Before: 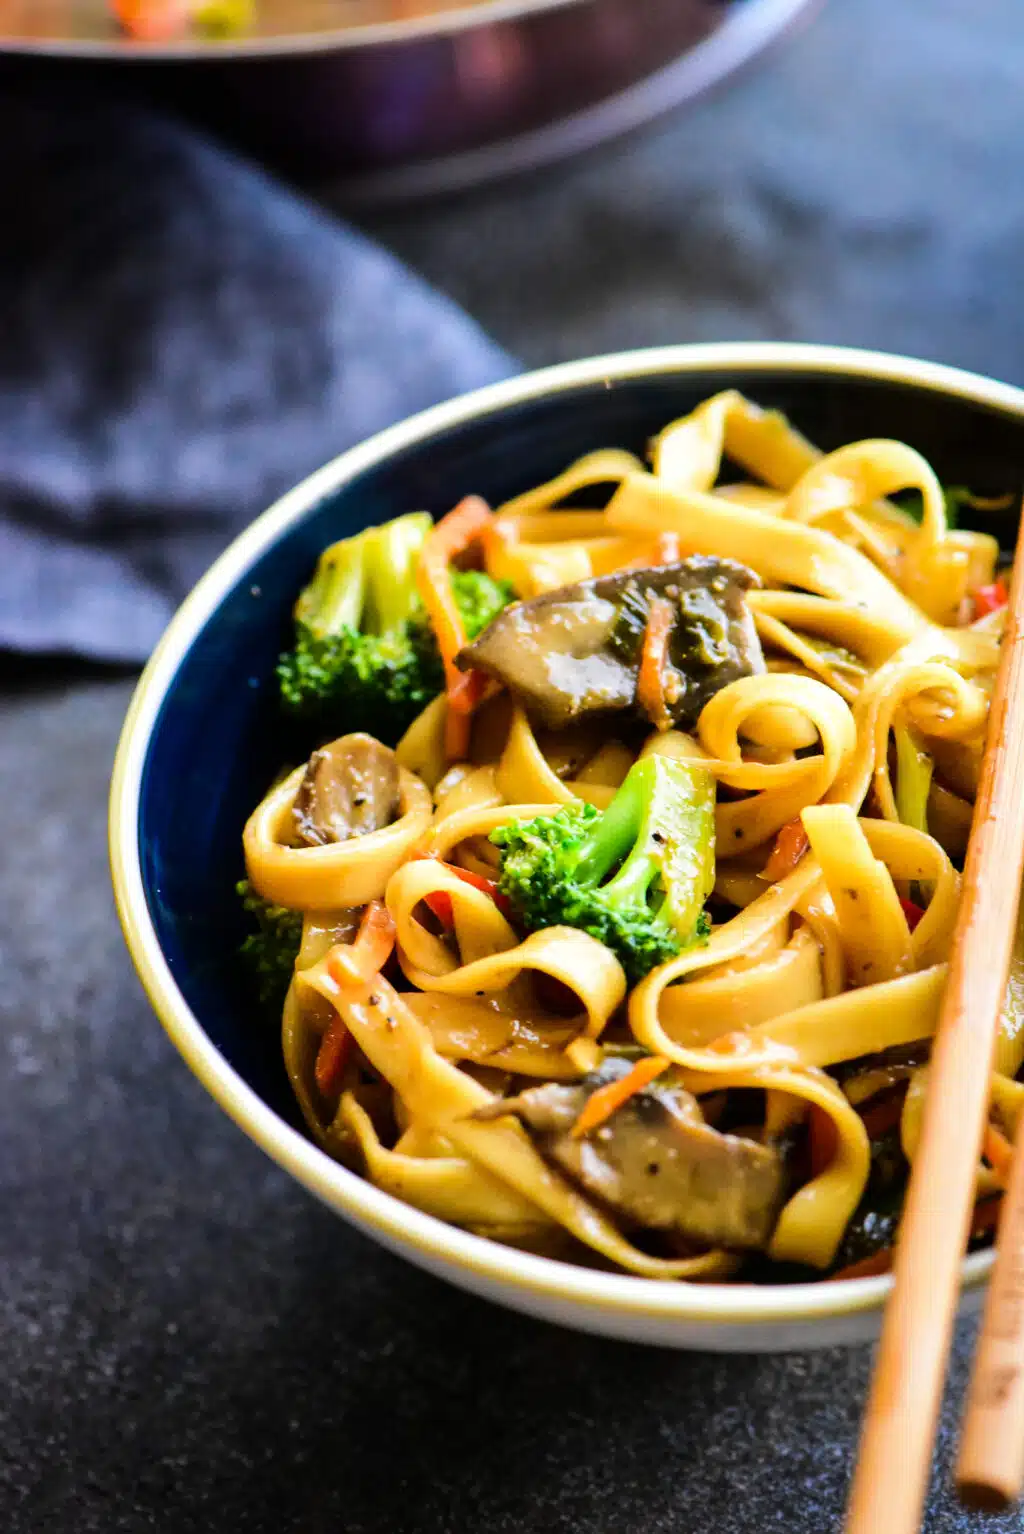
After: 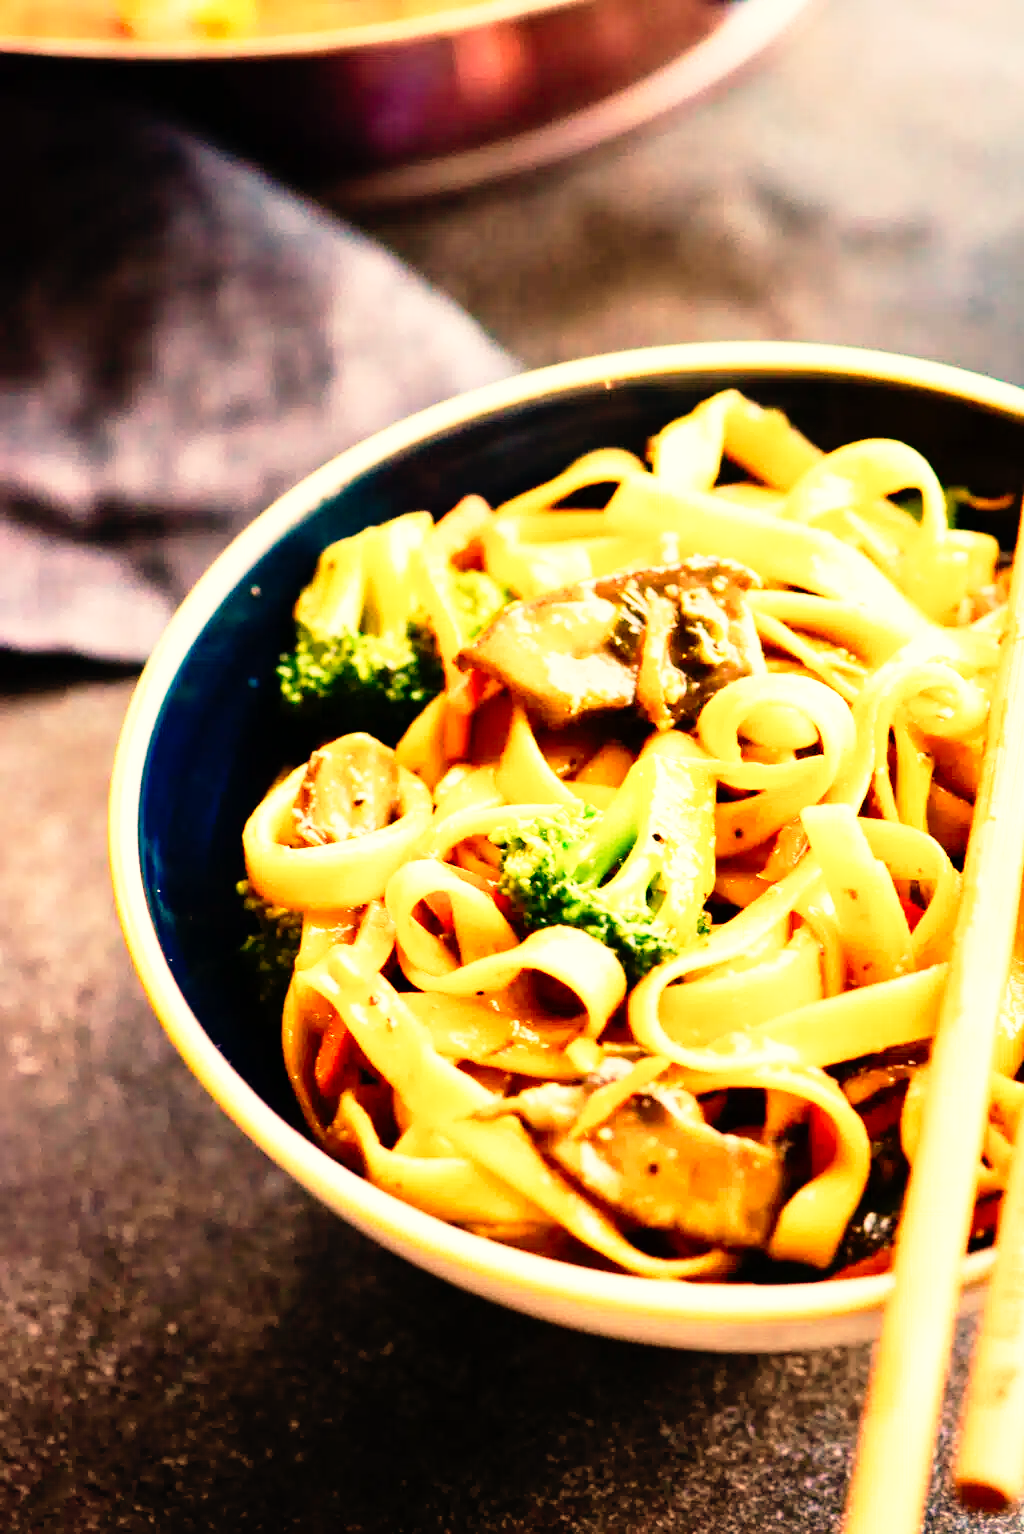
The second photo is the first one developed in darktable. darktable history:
base curve: curves: ch0 [(0, 0) (0.012, 0.01) (0.073, 0.168) (0.31, 0.711) (0.645, 0.957) (1, 1)], preserve colors none
white balance: red 1.467, blue 0.684
